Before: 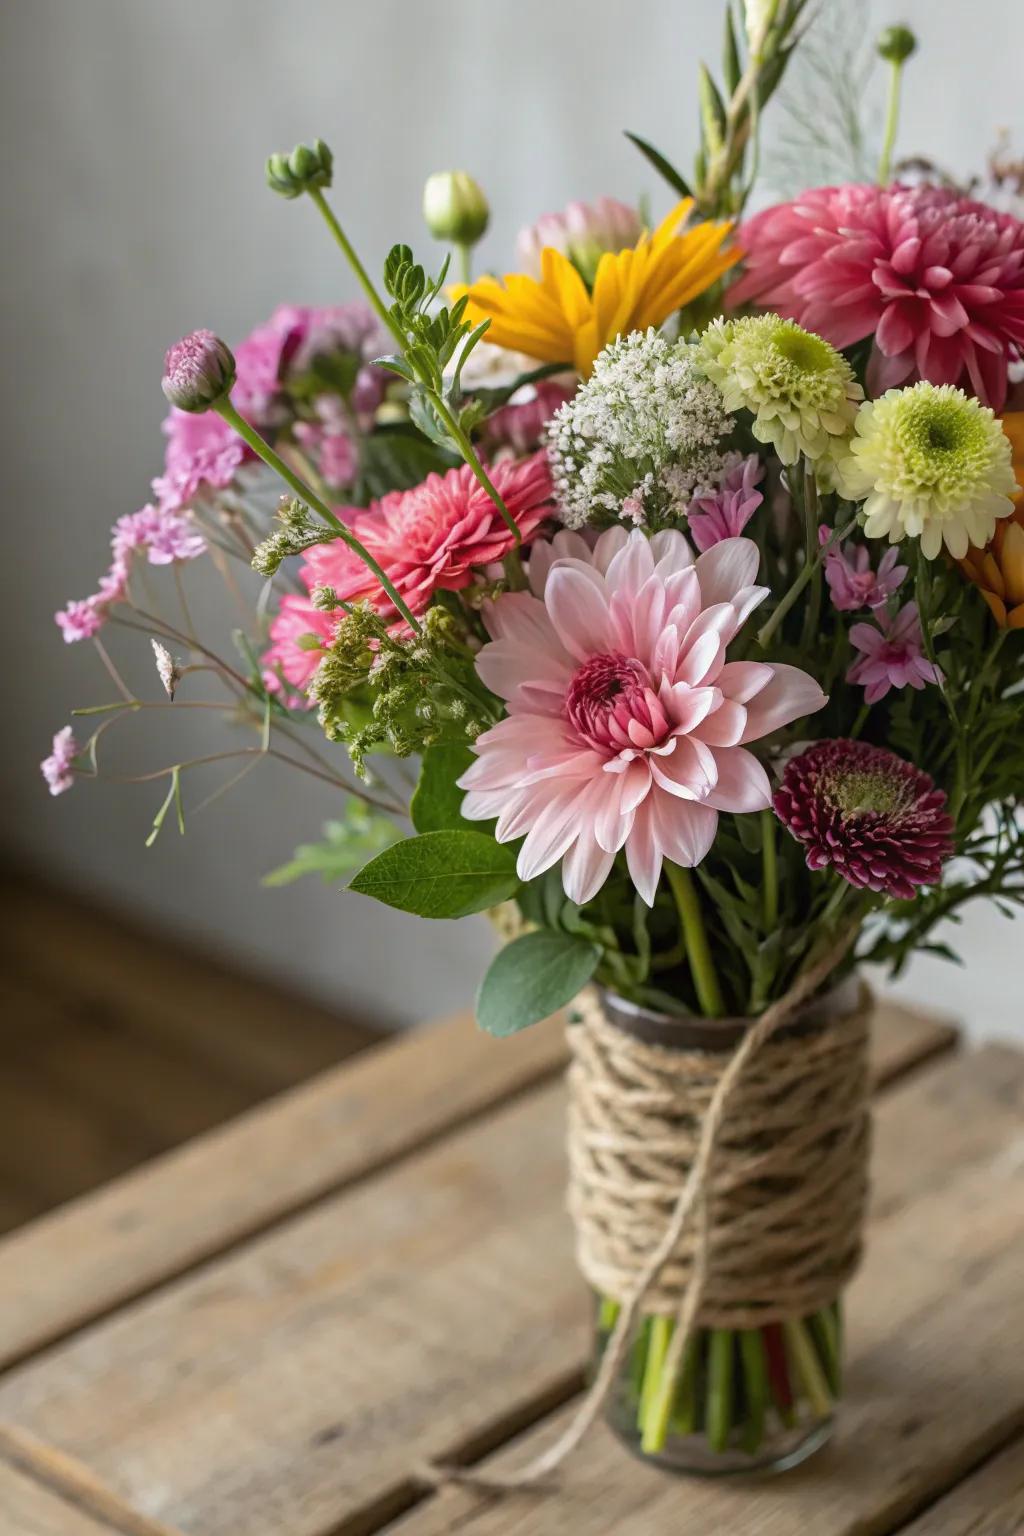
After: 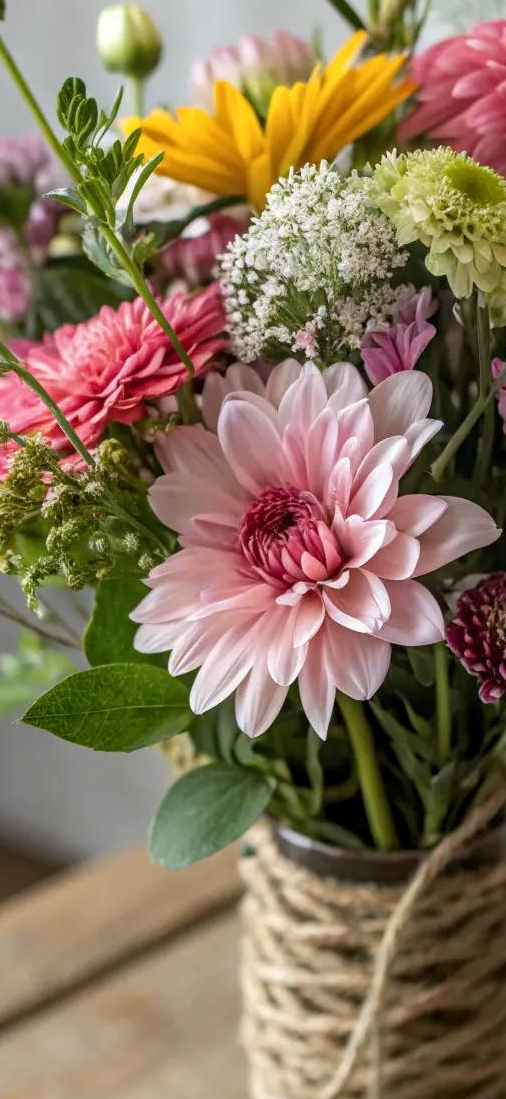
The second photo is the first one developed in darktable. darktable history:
crop: left 32.012%, top 10.928%, right 18.525%, bottom 17.504%
local contrast: on, module defaults
